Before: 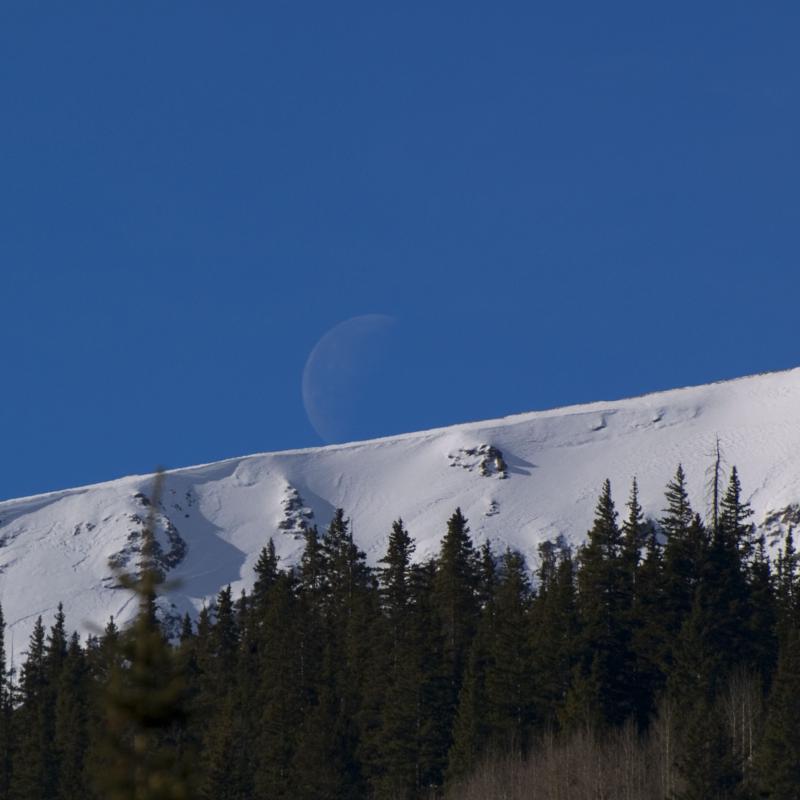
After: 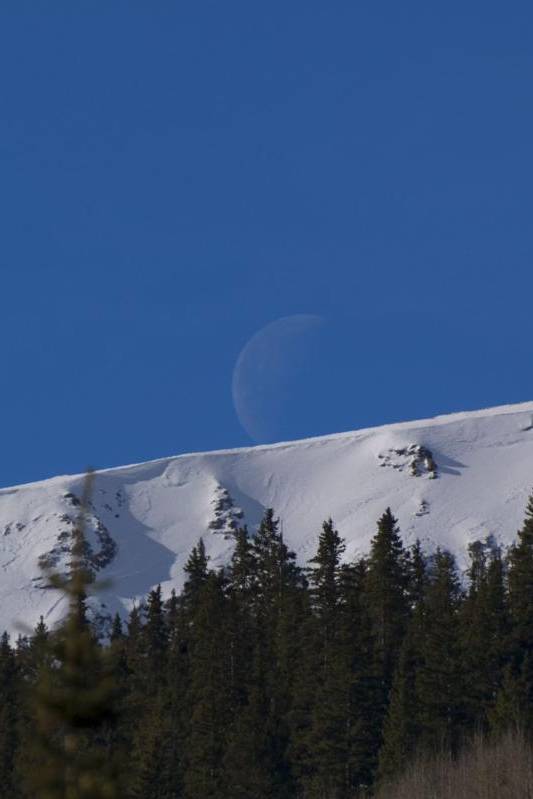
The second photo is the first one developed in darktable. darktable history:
shadows and highlights: shadows 25, highlights -25
crop and rotate: left 8.786%, right 24.548%
